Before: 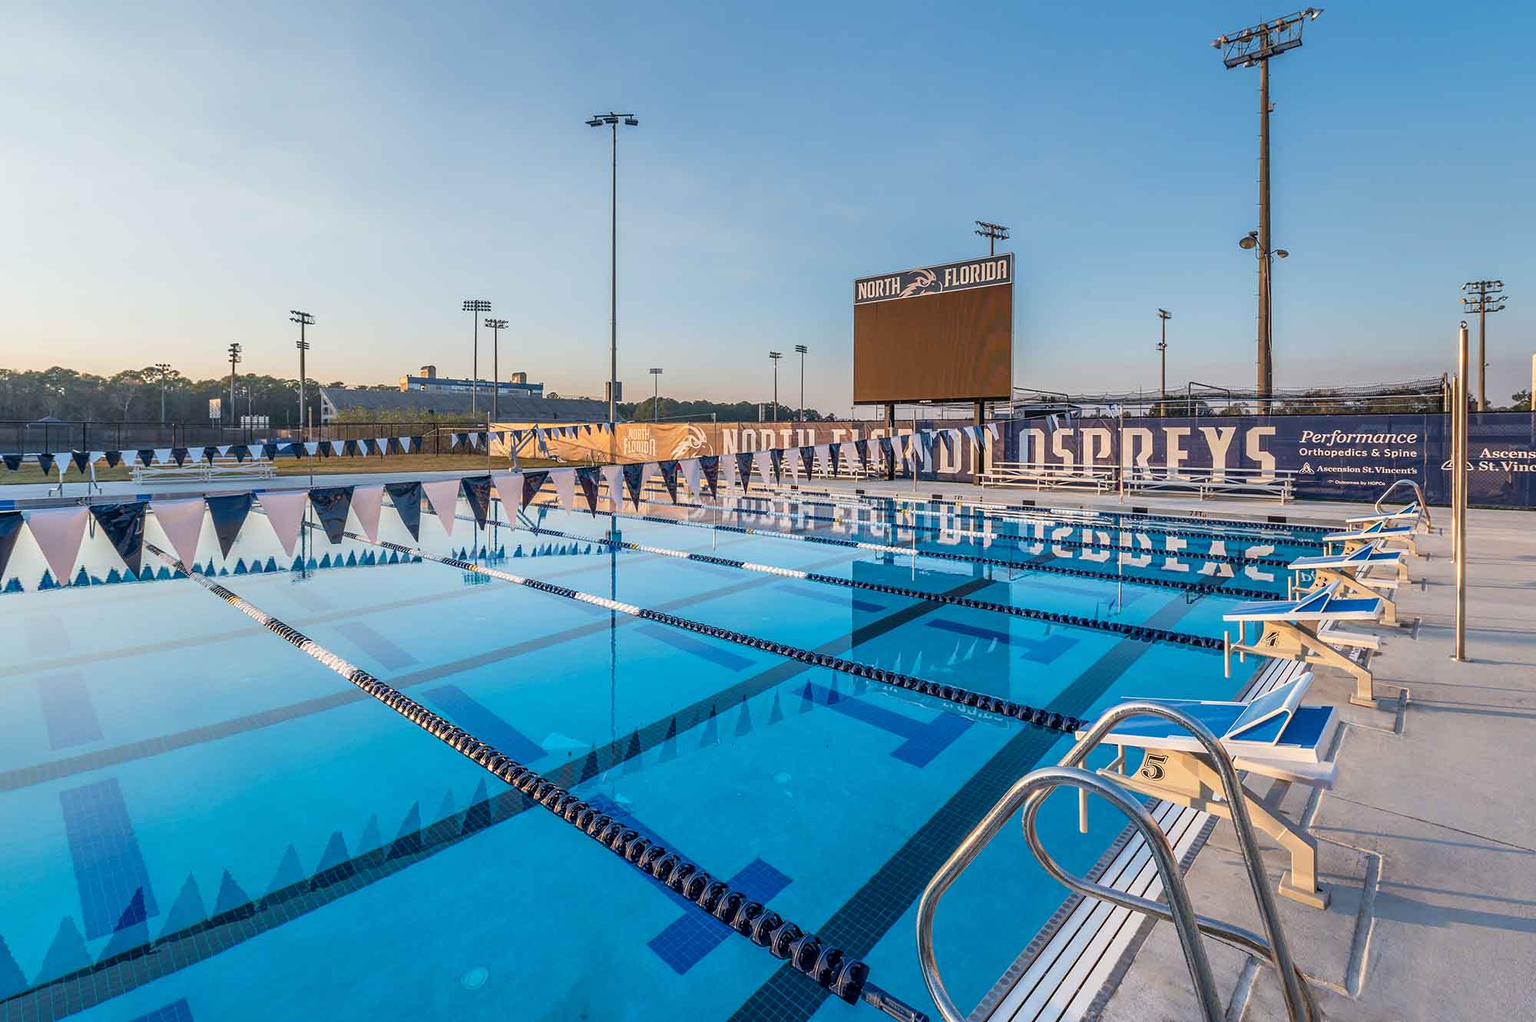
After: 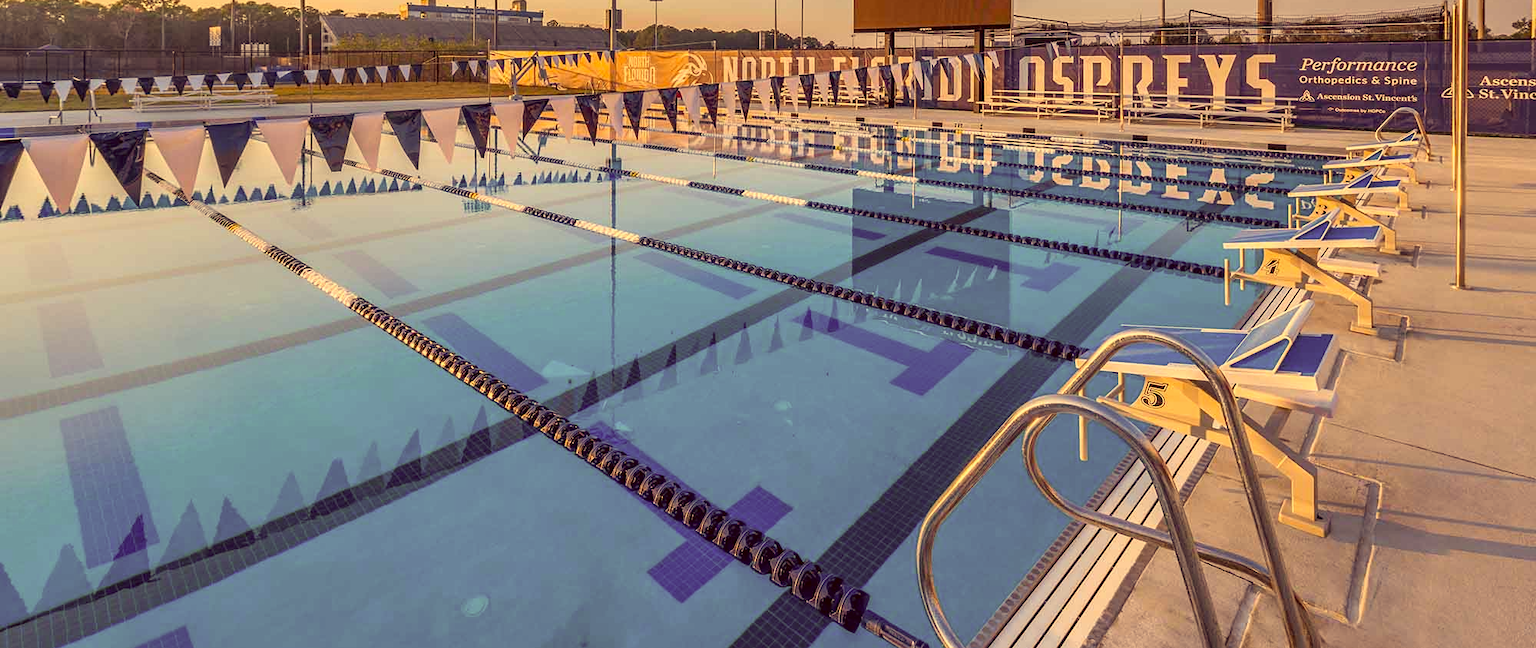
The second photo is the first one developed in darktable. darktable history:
crop and rotate: top 36.458%
color correction: highlights a* 9.7, highlights b* 38.35, shadows a* 14.02, shadows b* 3.21
